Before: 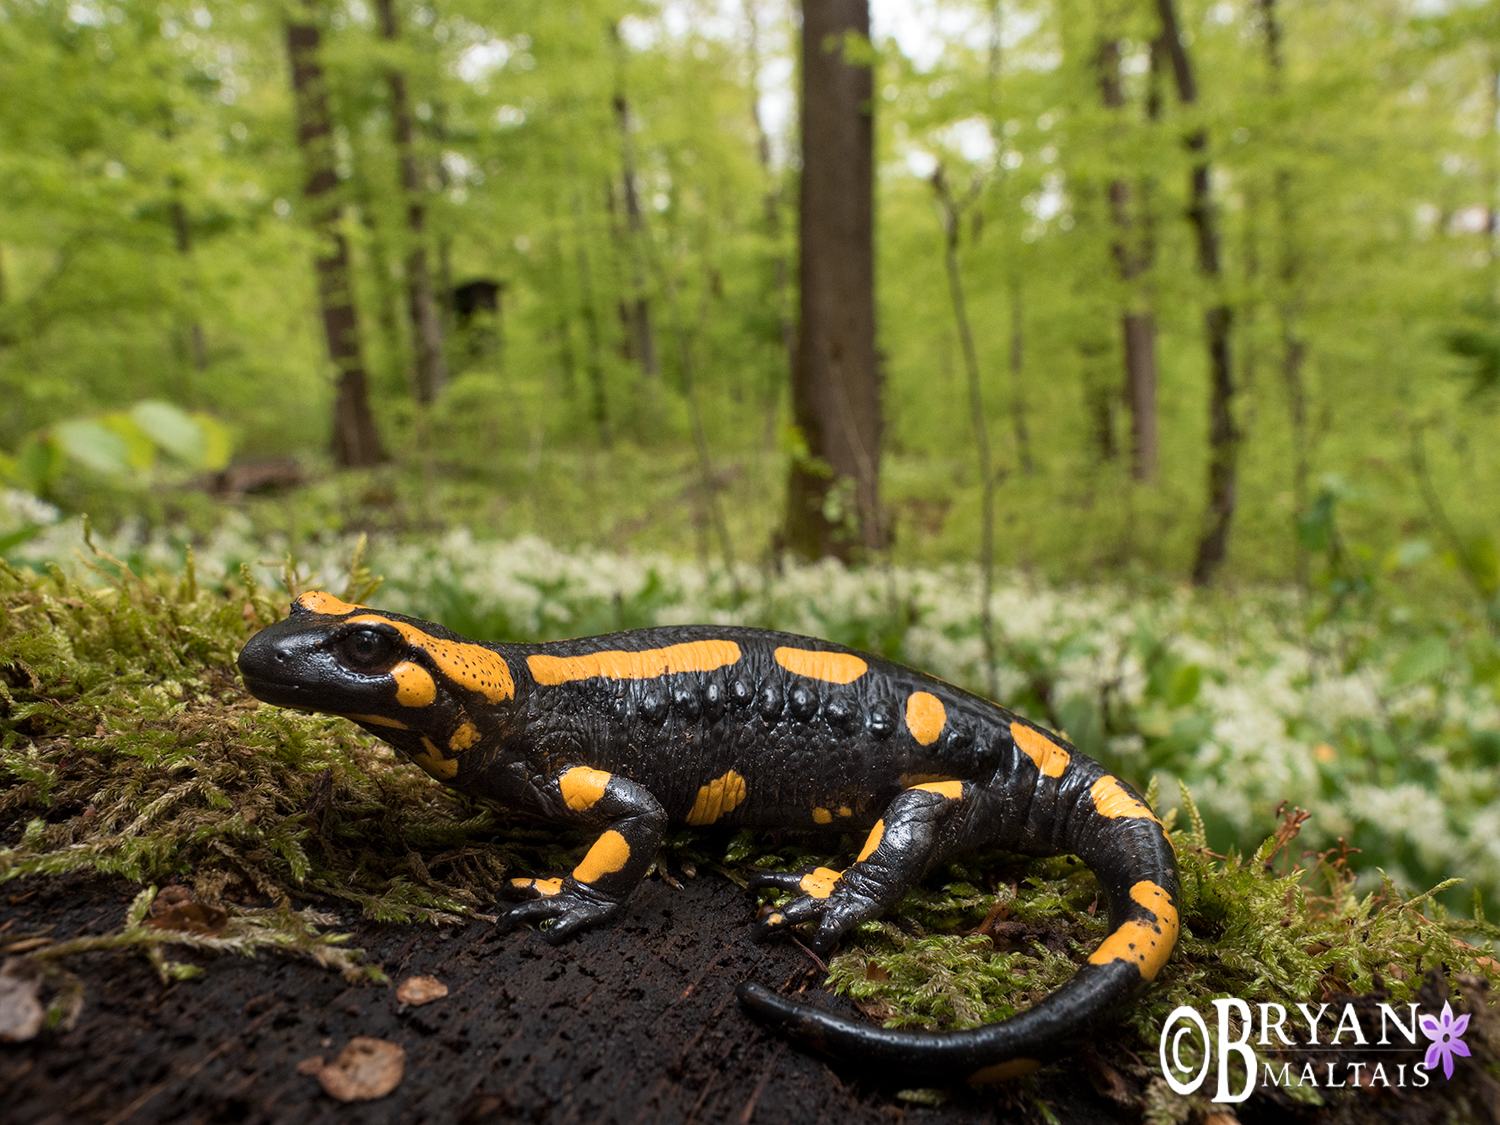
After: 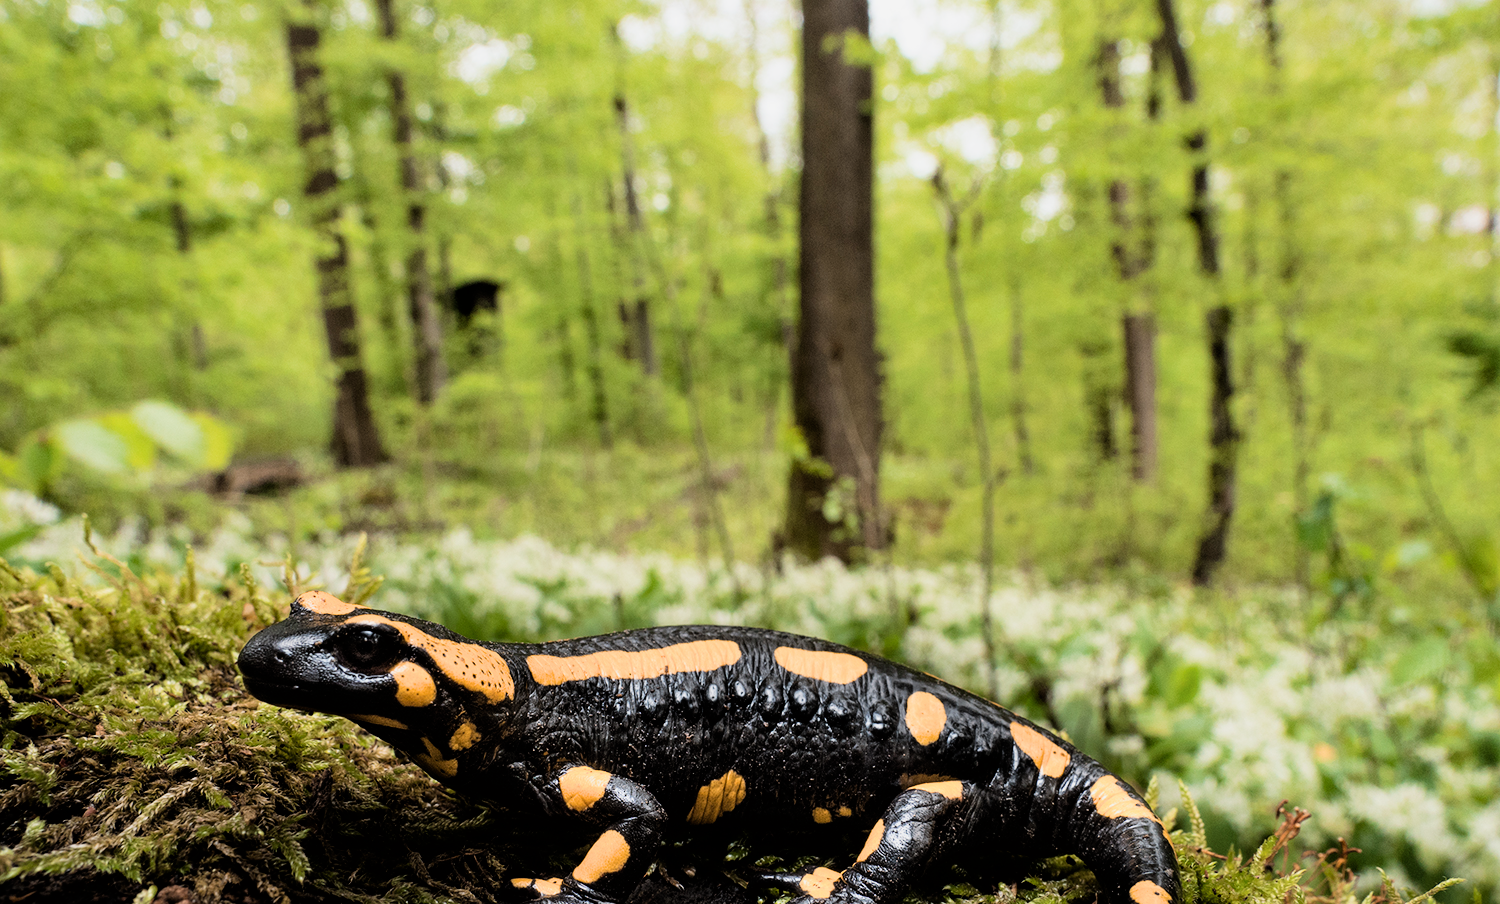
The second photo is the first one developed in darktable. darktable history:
filmic rgb: black relative exposure -5 EV, hardness 2.88, contrast 1.3, highlights saturation mix -30%
exposure: exposure 0.6 EV, compensate highlight preservation false
crop: bottom 19.644%
